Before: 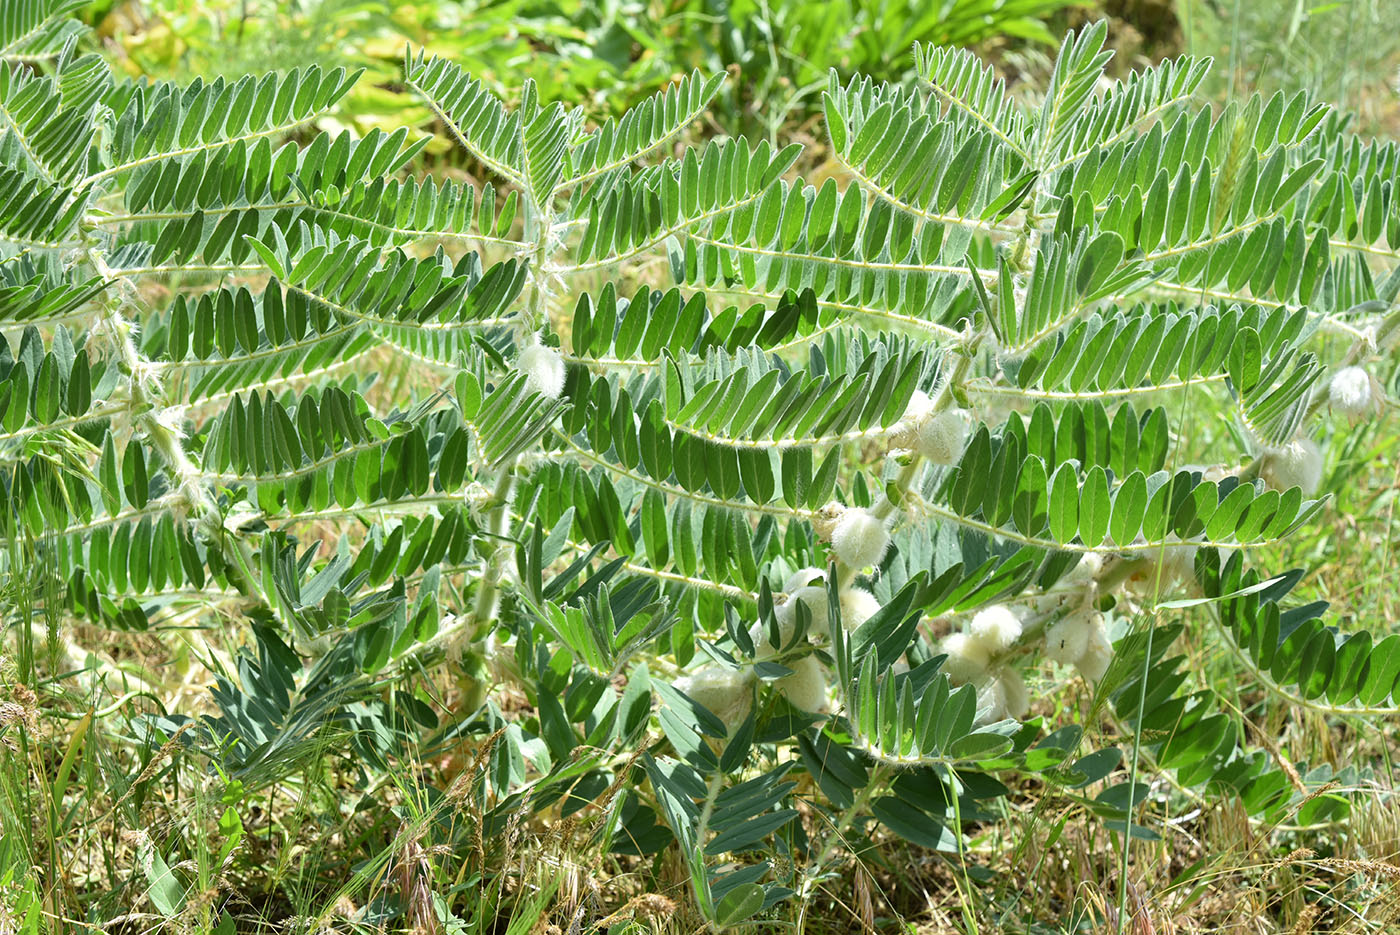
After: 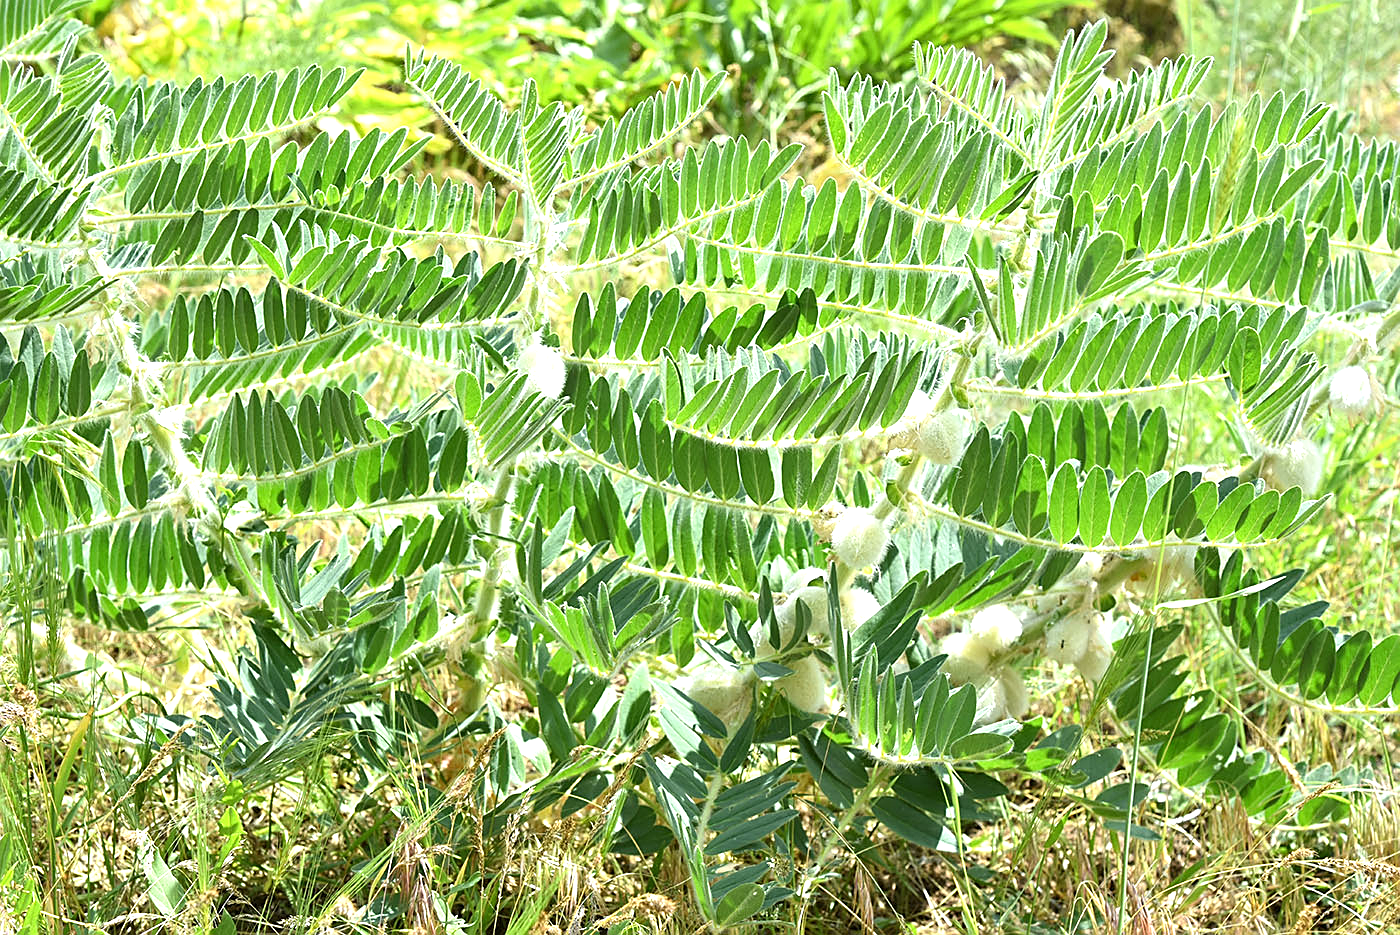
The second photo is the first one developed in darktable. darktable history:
exposure: exposure 0.72 EV, compensate highlight preservation false
sharpen: amount 0.493
